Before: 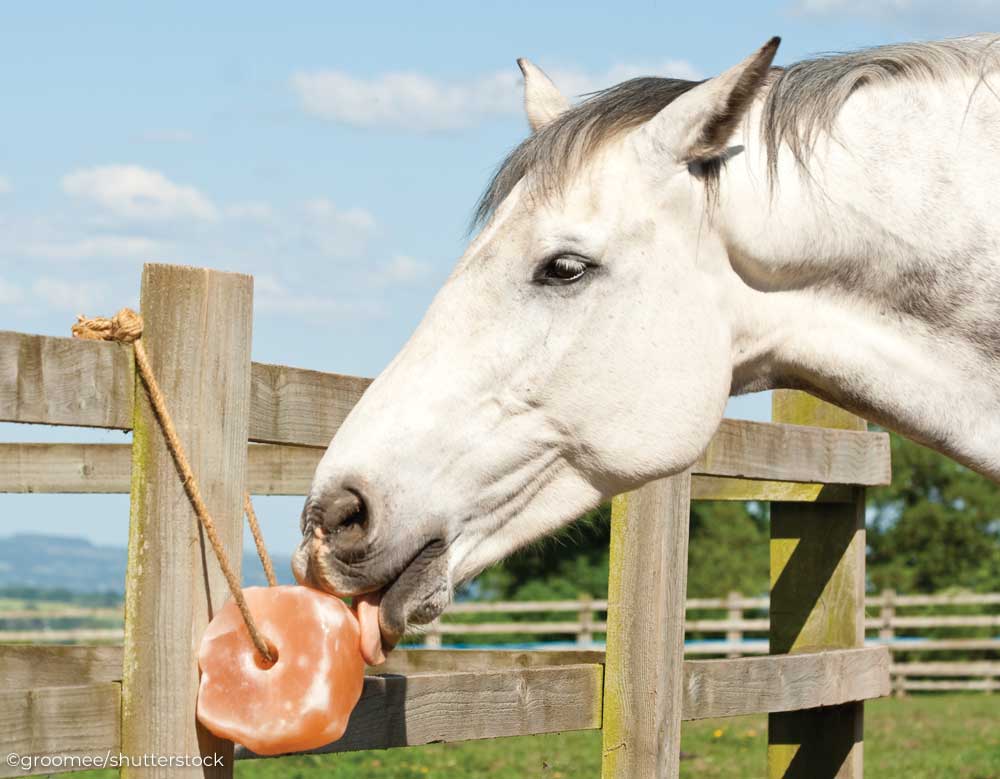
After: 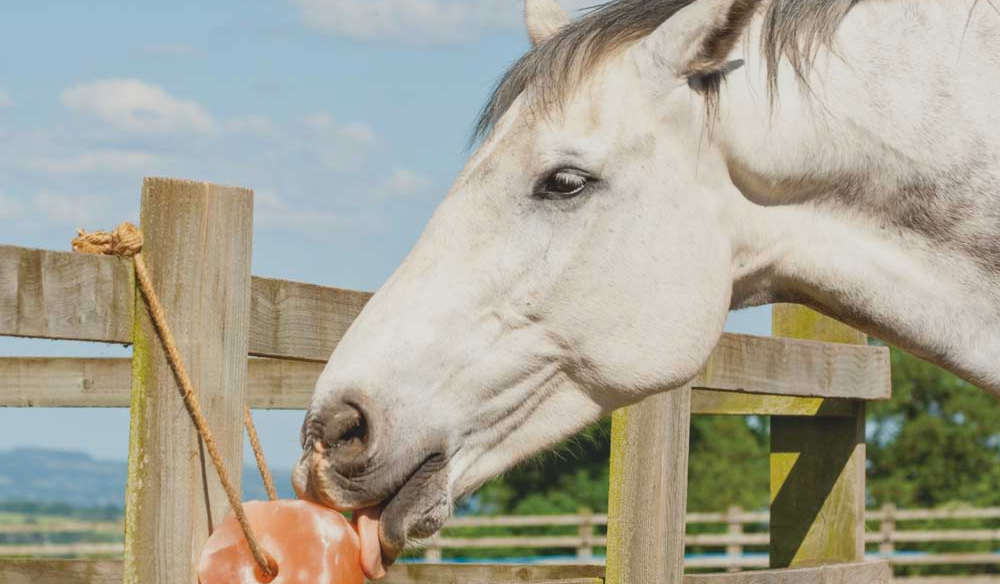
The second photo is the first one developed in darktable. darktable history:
local contrast: on, module defaults
contrast brightness saturation: contrast -0.273
crop: top 11.051%, bottom 13.96%
